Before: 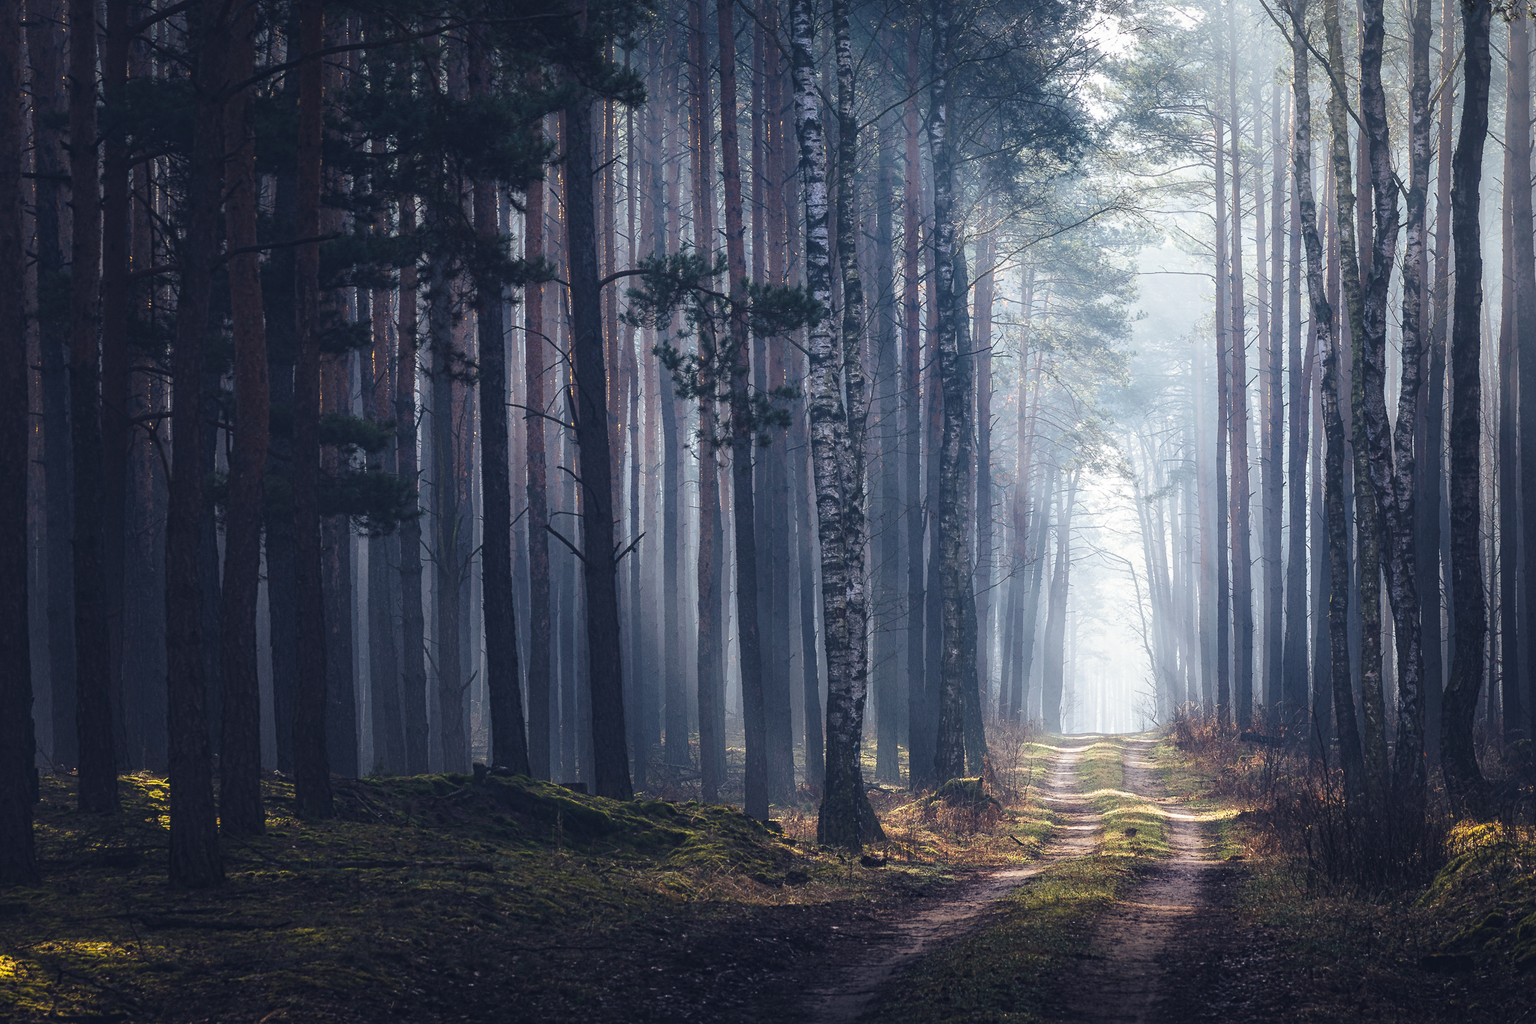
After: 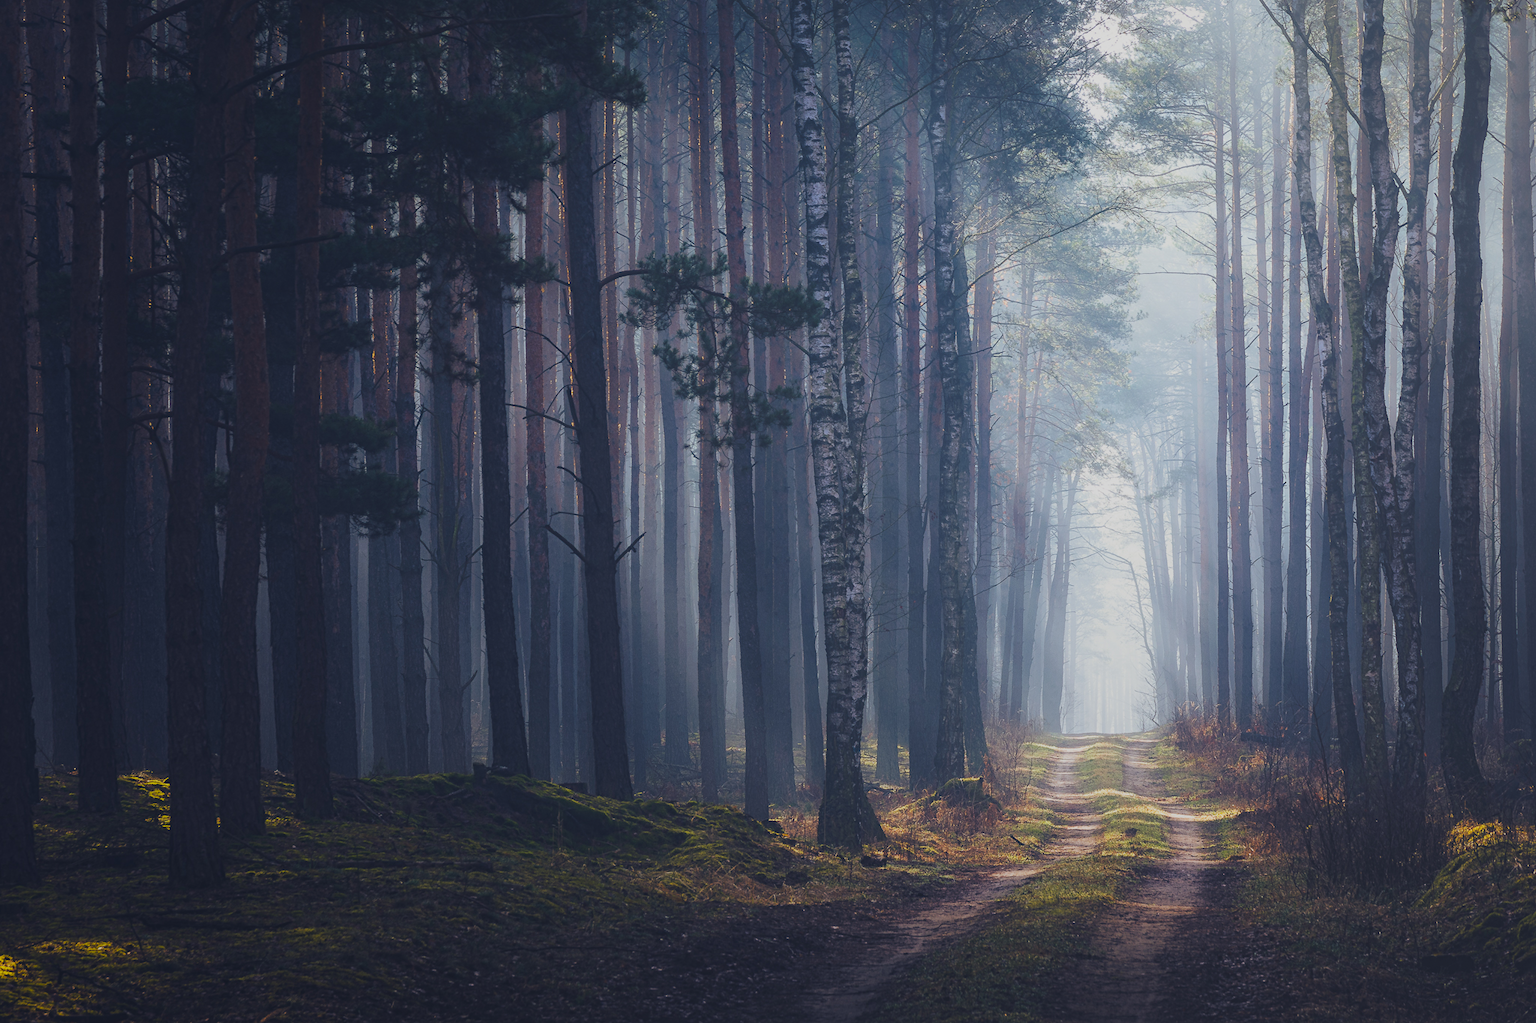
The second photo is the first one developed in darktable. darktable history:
local contrast: detail 70%
